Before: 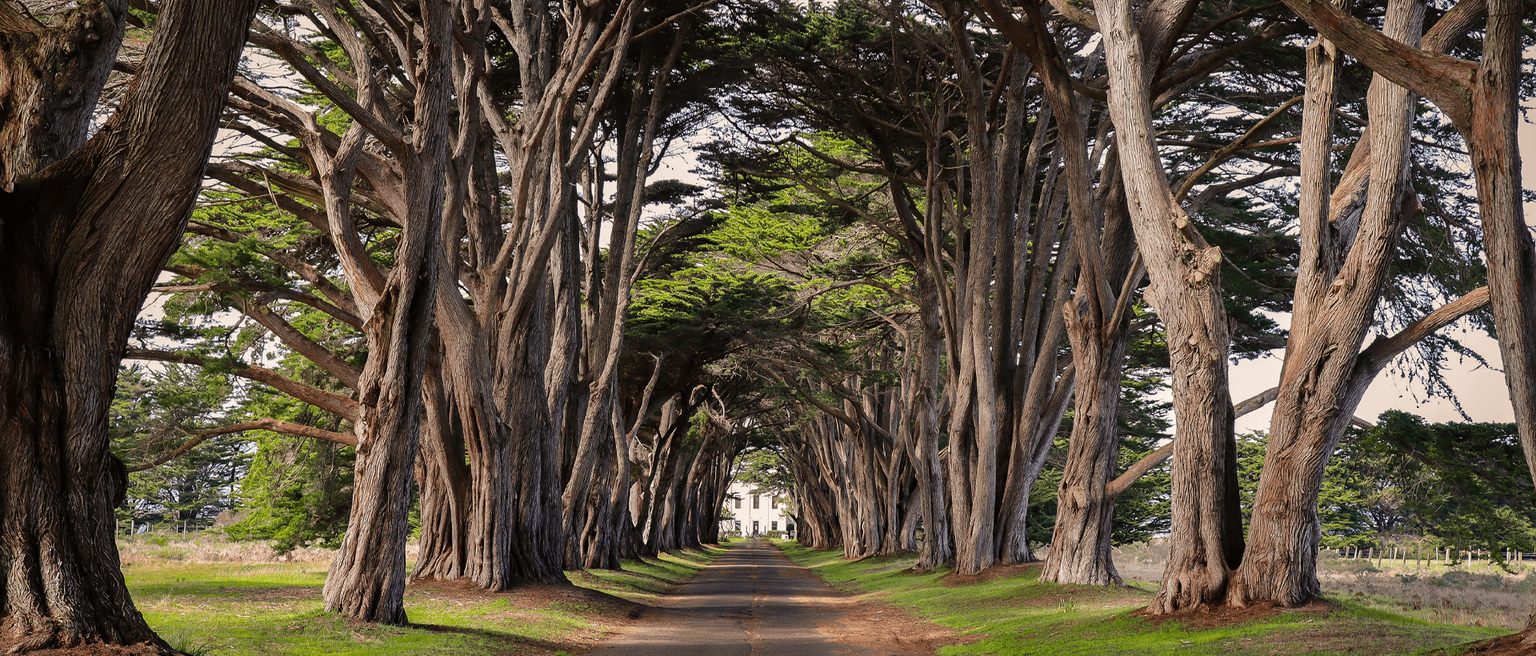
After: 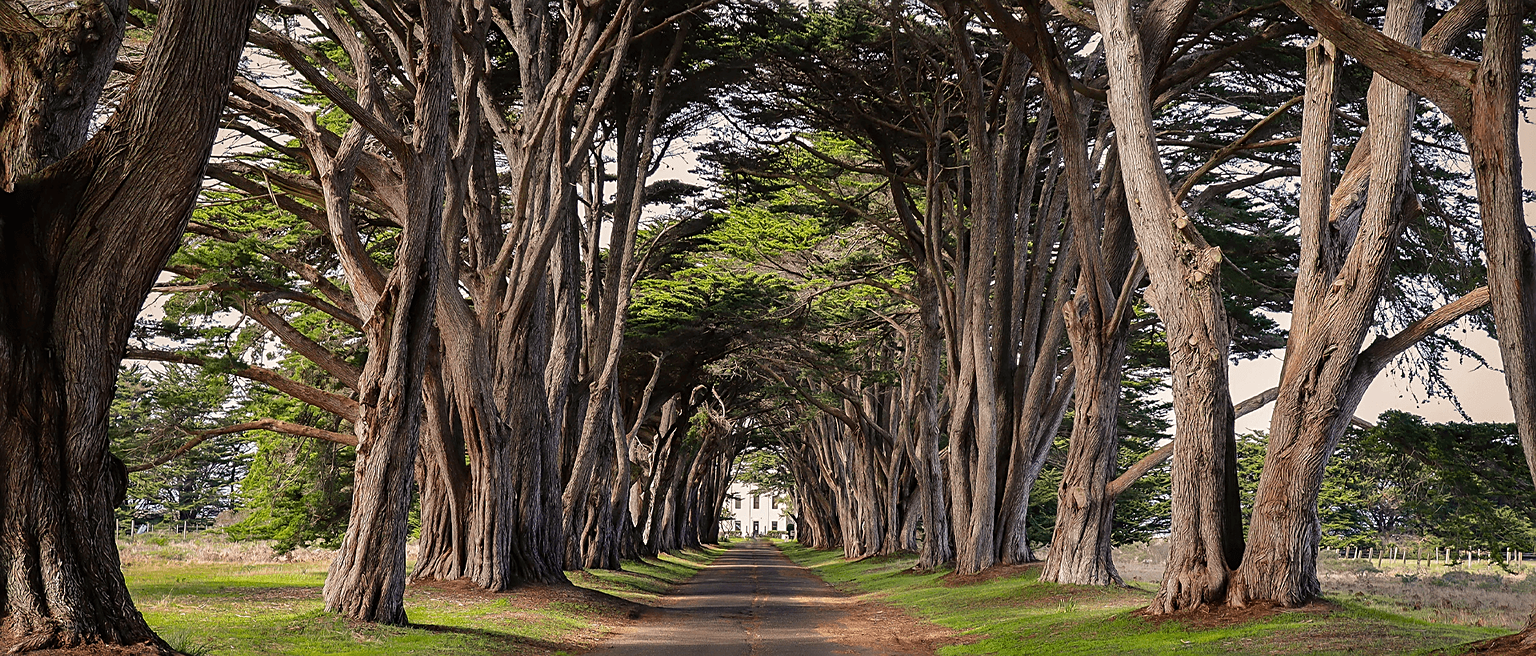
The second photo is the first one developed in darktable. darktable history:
sharpen: on, module defaults
exposure: exposure -0.01 EV
